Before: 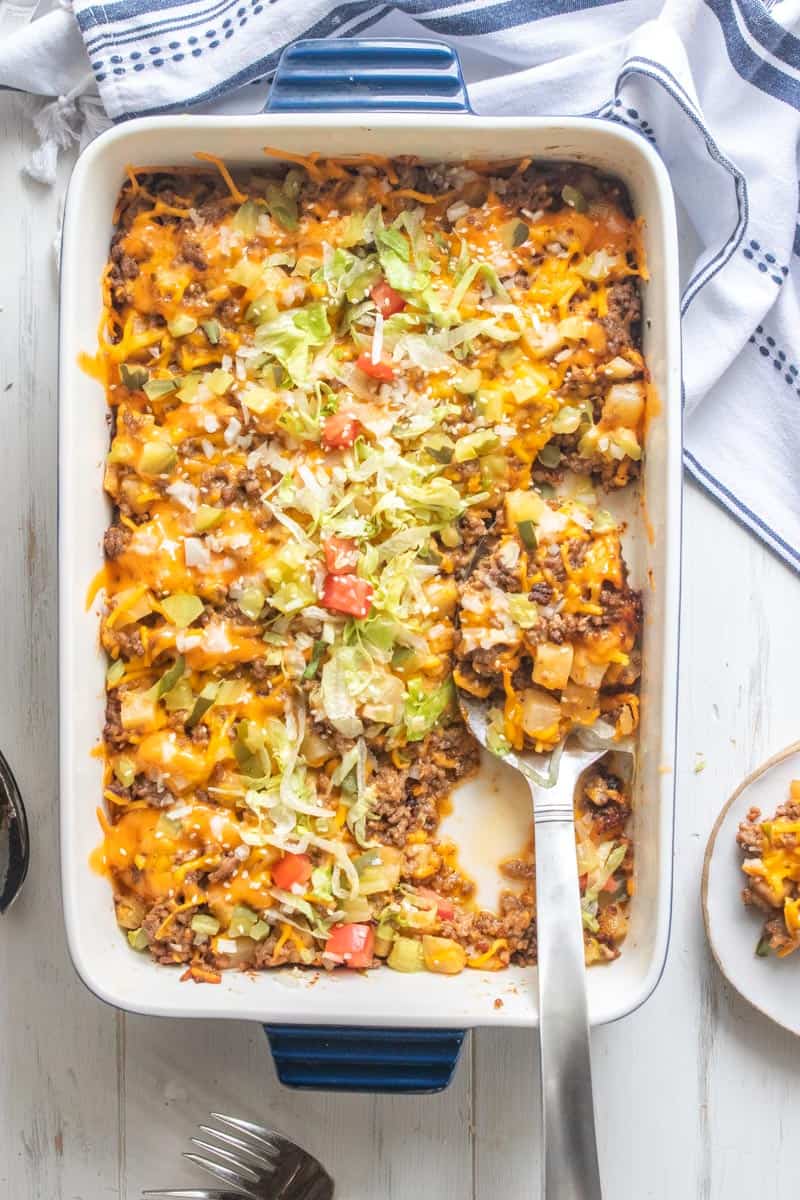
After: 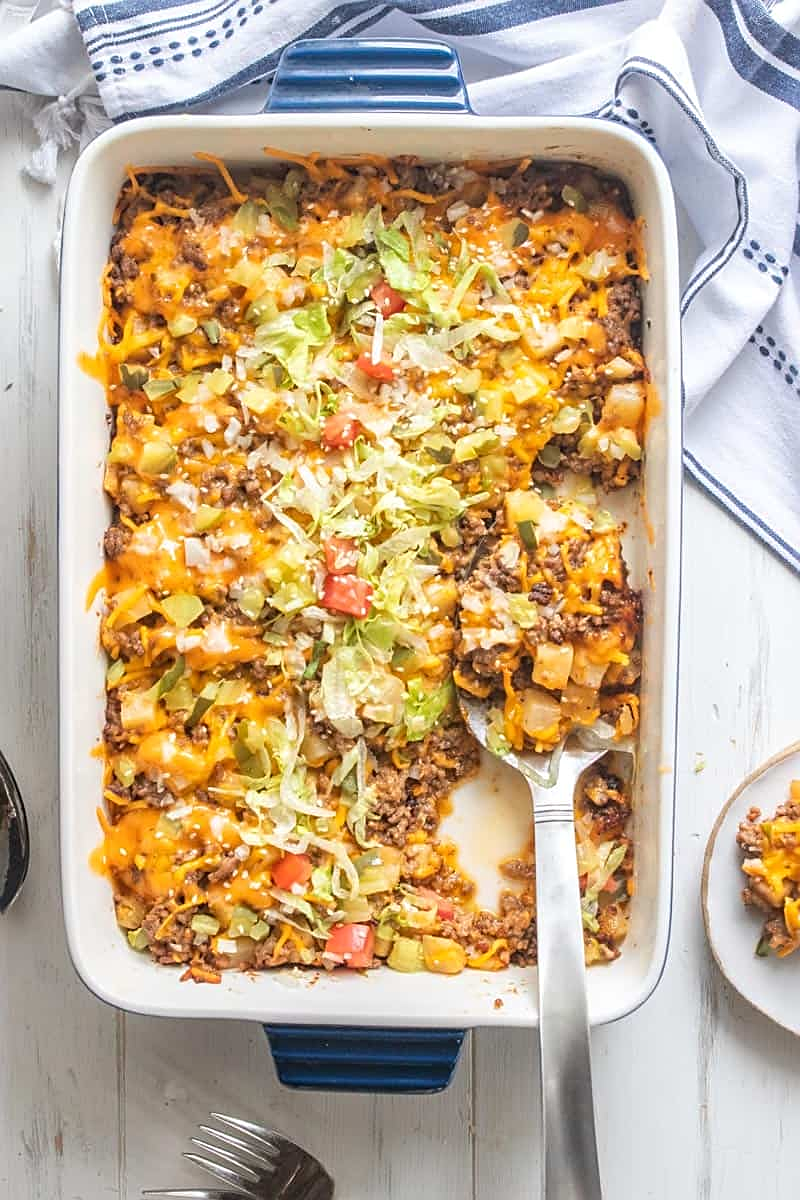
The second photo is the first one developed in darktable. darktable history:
exposure: exposure 0.014 EV, compensate highlight preservation false
sharpen: on, module defaults
